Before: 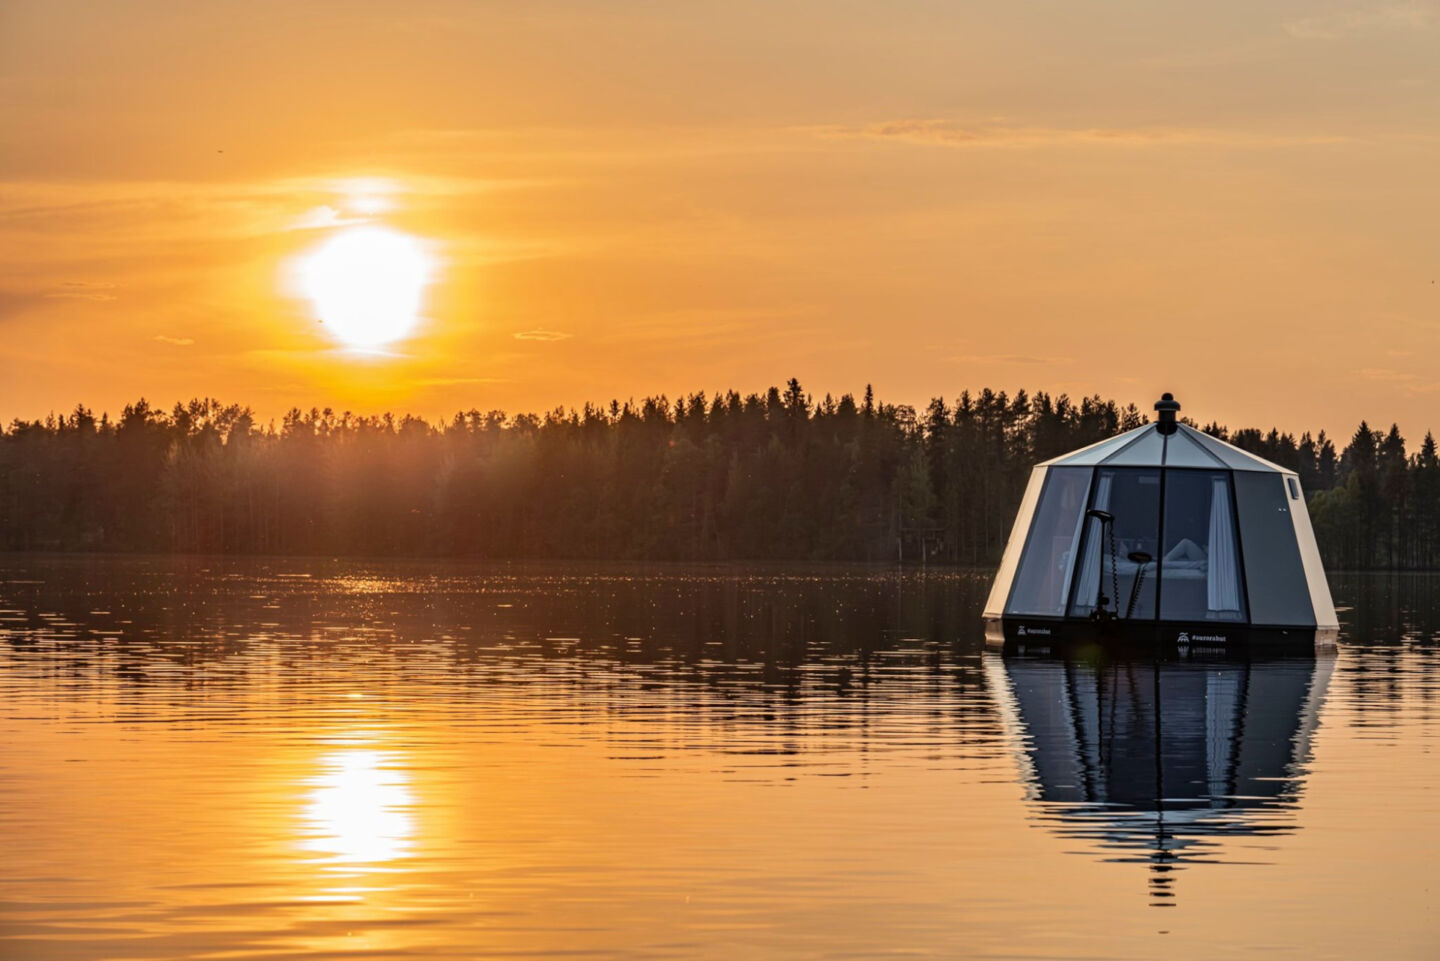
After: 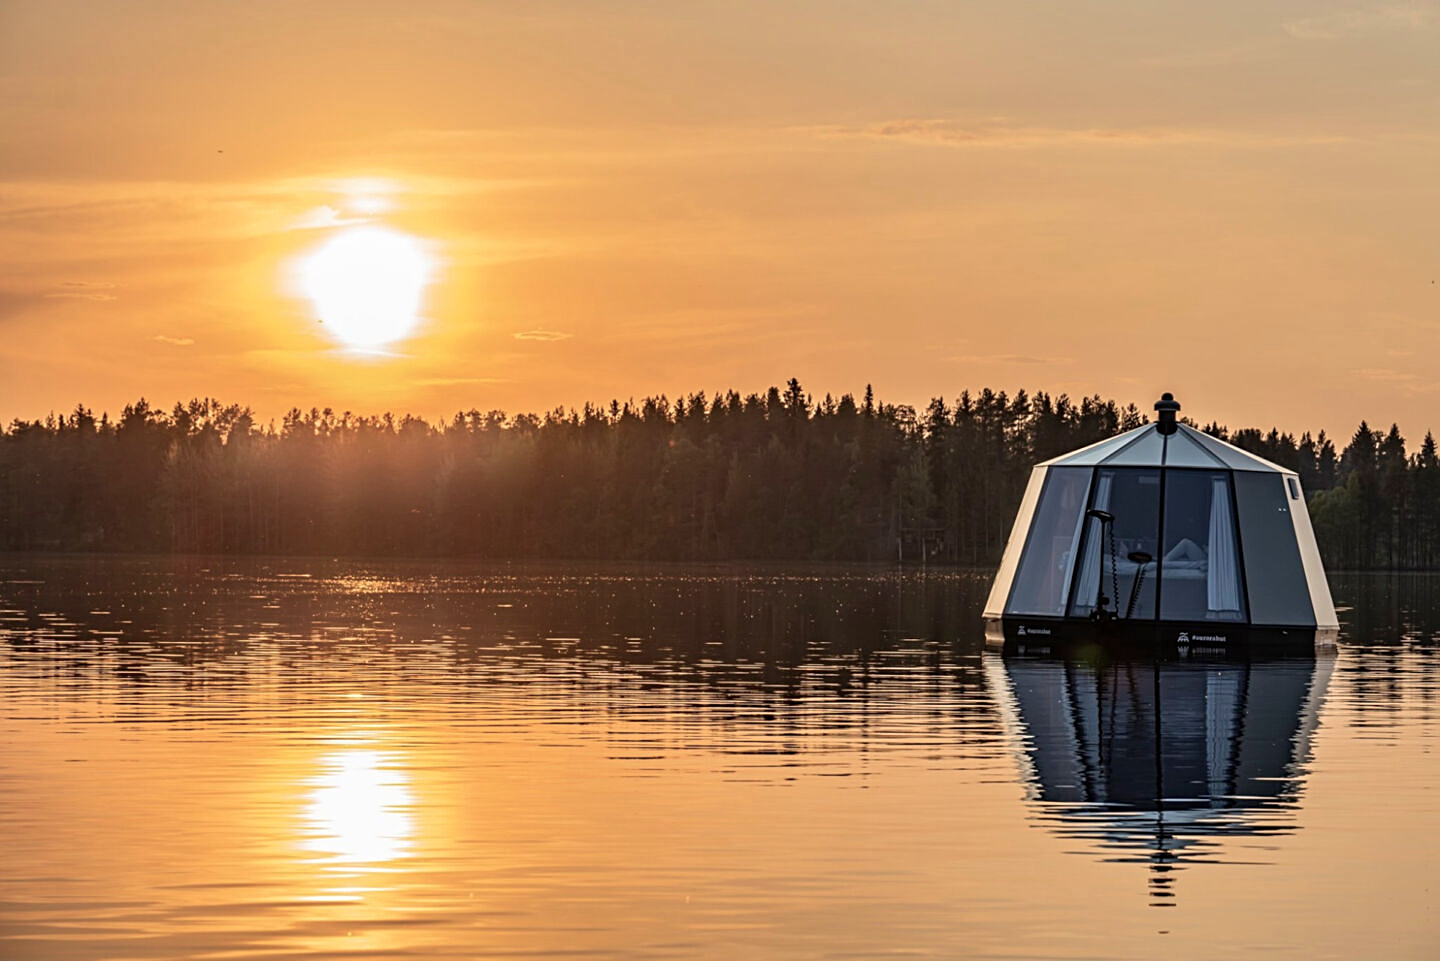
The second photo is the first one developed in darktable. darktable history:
sharpen: on, module defaults
color balance rgb: linear chroma grading › global chroma 15.438%, perceptual saturation grading › global saturation -32.103%, global vibrance 32.824%
